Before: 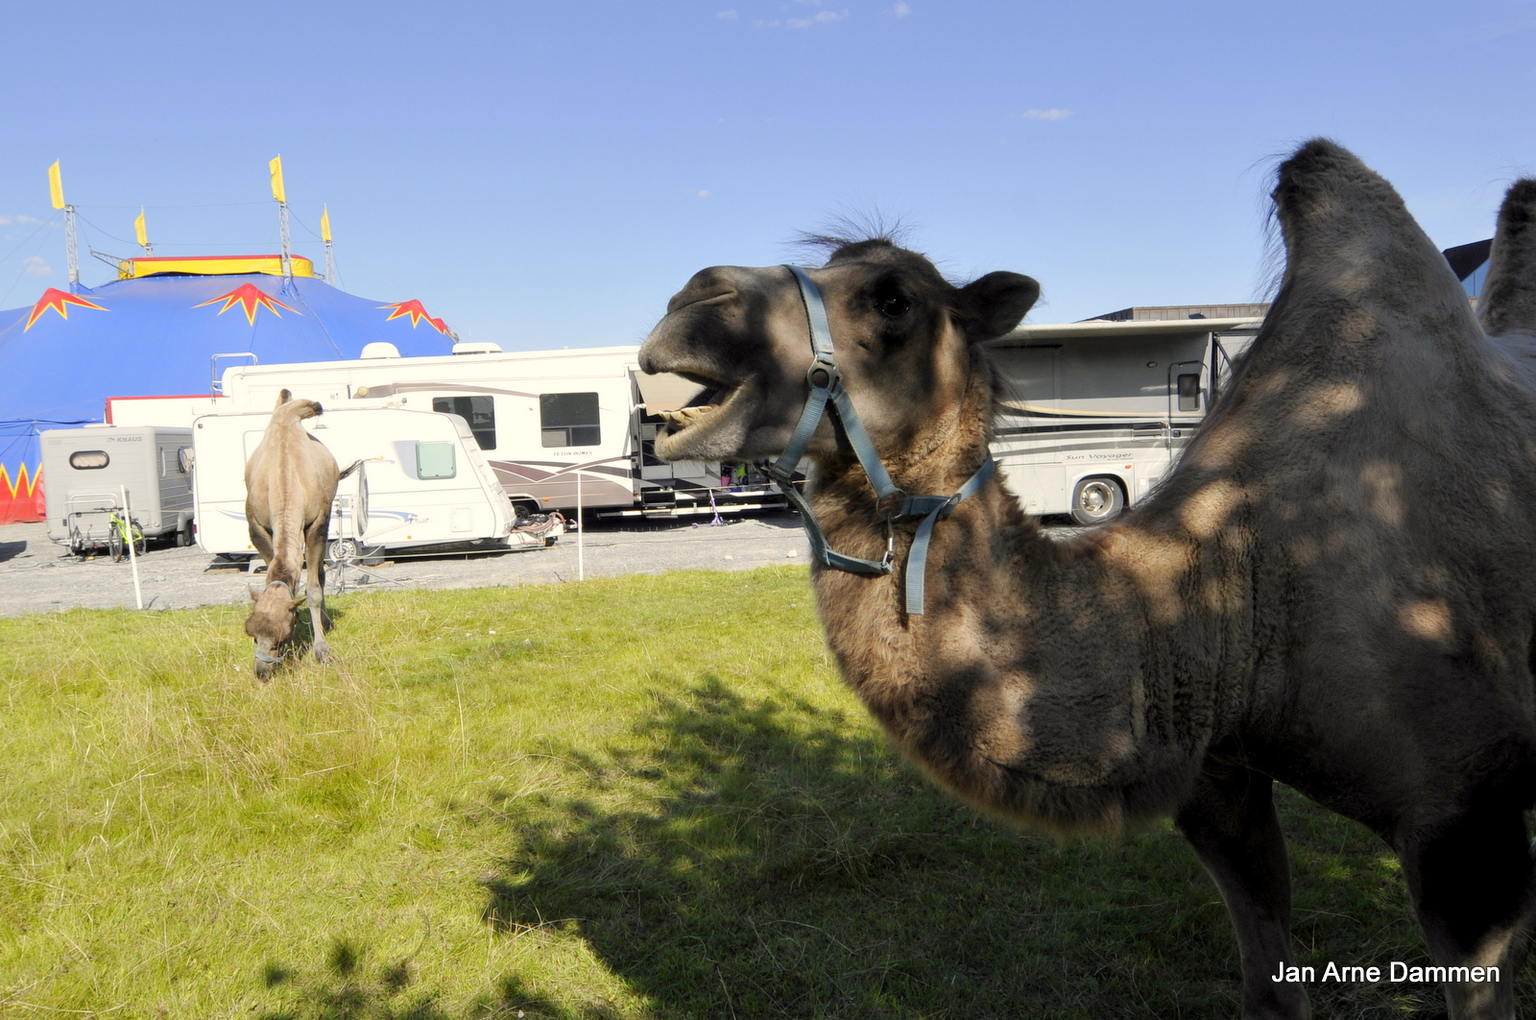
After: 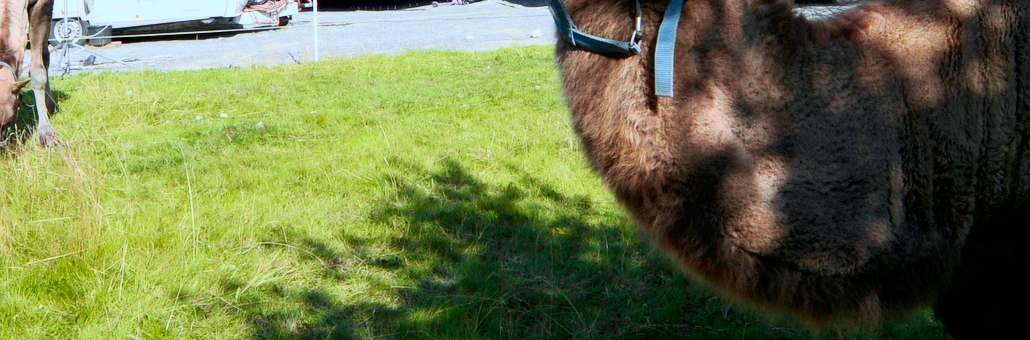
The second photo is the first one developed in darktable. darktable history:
tone curve: curves: ch0 [(0, 0) (0.068, 0.031) (0.175, 0.132) (0.337, 0.304) (0.498, 0.511) (0.748, 0.762) (0.993, 0.954)]; ch1 [(0, 0) (0.294, 0.184) (0.359, 0.34) (0.362, 0.35) (0.43, 0.41) (0.469, 0.453) (0.495, 0.489) (0.54, 0.563) (0.612, 0.641) (1, 1)]; ch2 [(0, 0) (0.431, 0.419) (0.495, 0.502) (0.524, 0.534) (0.557, 0.56) (0.634, 0.654) (0.728, 0.722) (1, 1)], color space Lab, independent channels, preserve colors none
white balance: red 0.948, green 1.02, blue 1.176
base curve: curves: ch0 [(0, 0) (0.257, 0.25) (0.482, 0.586) (0.757, 0.871) (1, 1)]
crop: left 18.091%, top 51.13%, right 17.525%, bottom 16.85%
